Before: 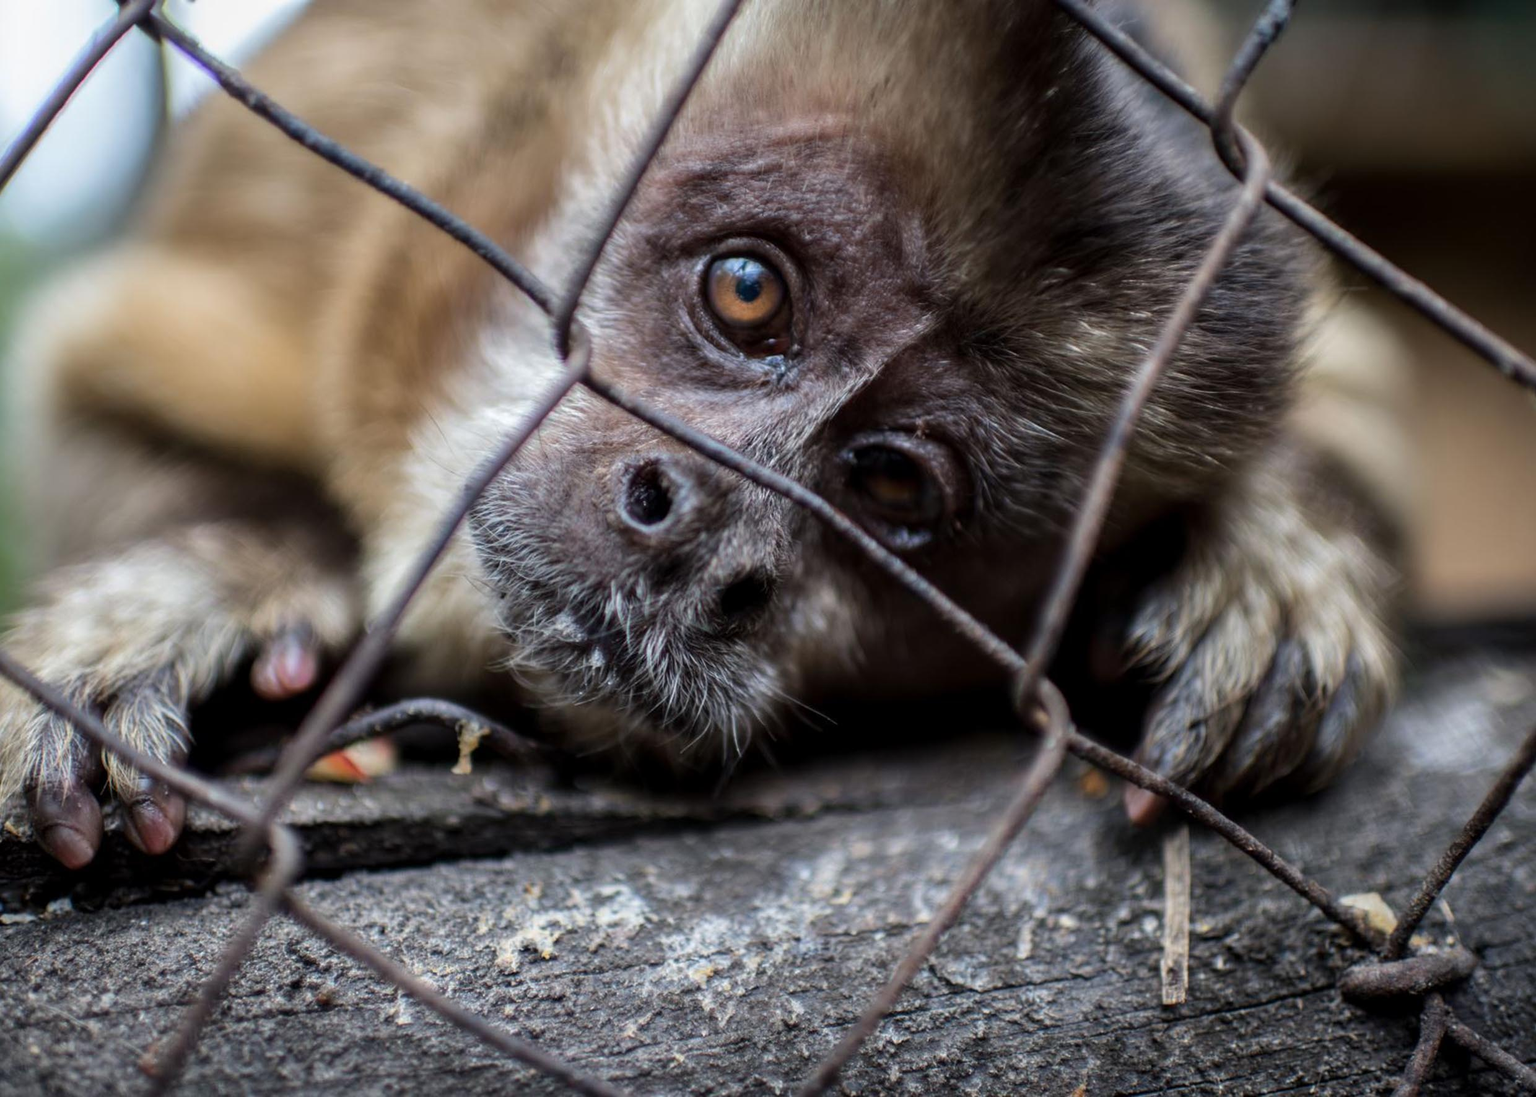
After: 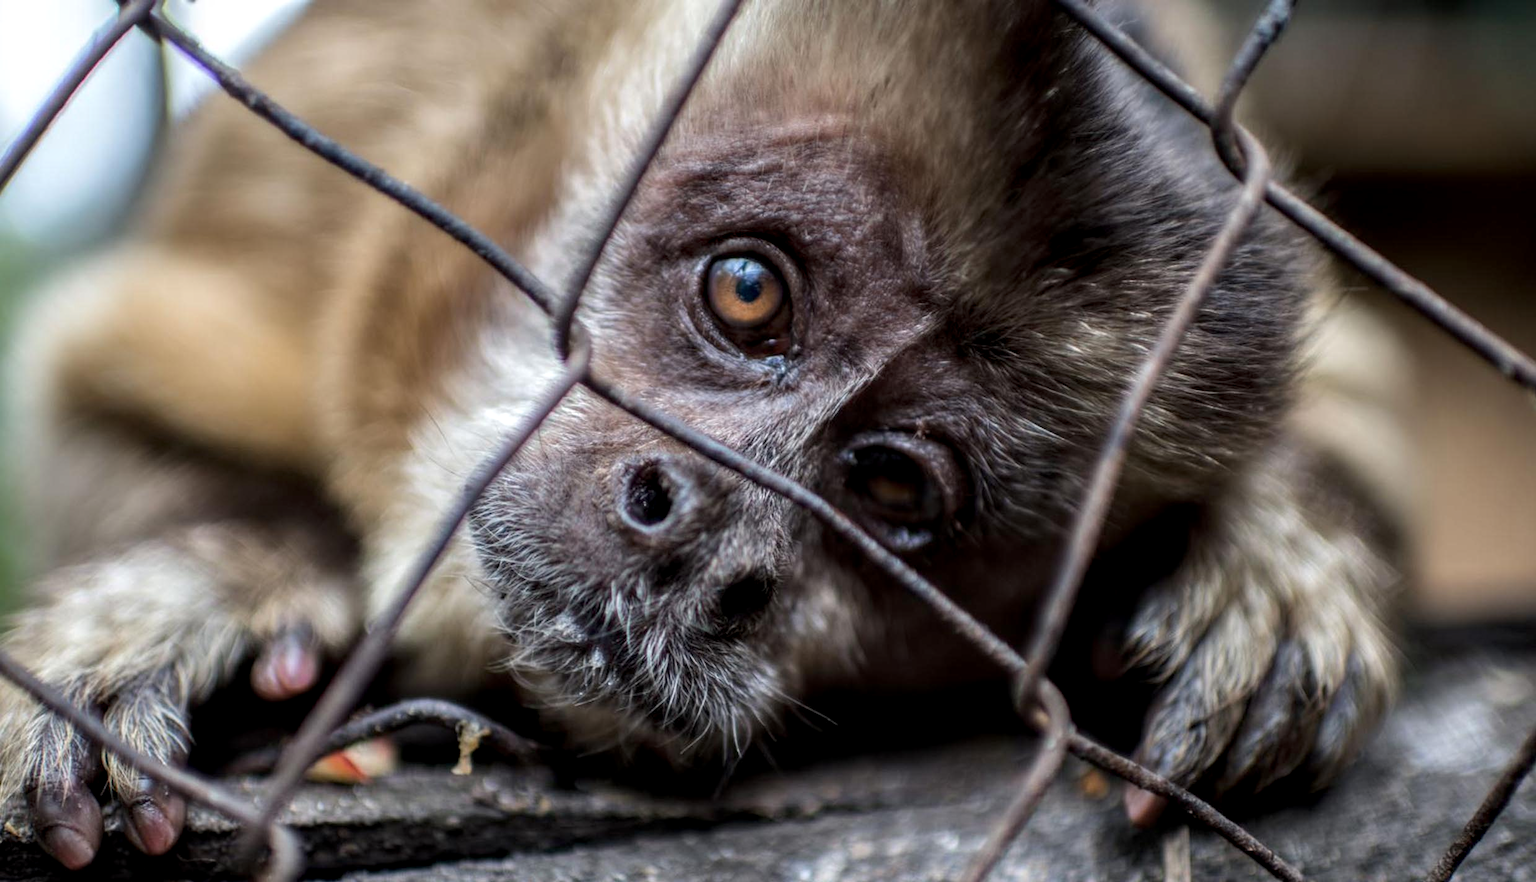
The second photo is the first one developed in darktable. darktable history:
exposure: exposure 0.085 EV, compensate exposure bias true, compensate highlight preservation false
crop: bottom 19.539%
local contrast: on, module defaults
